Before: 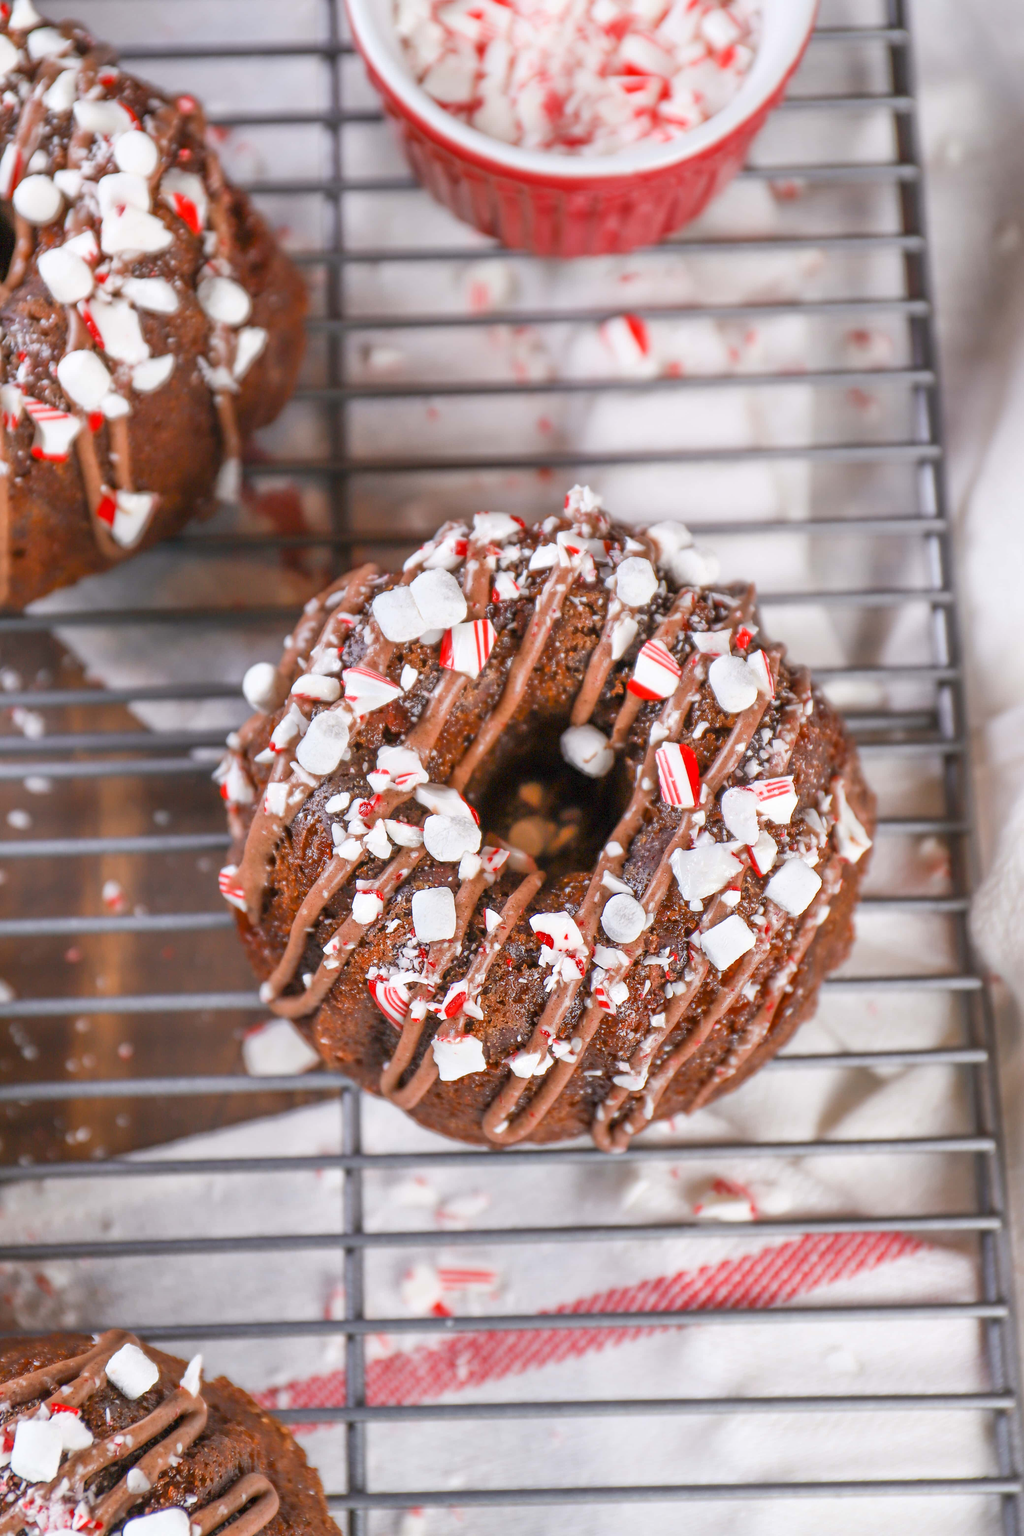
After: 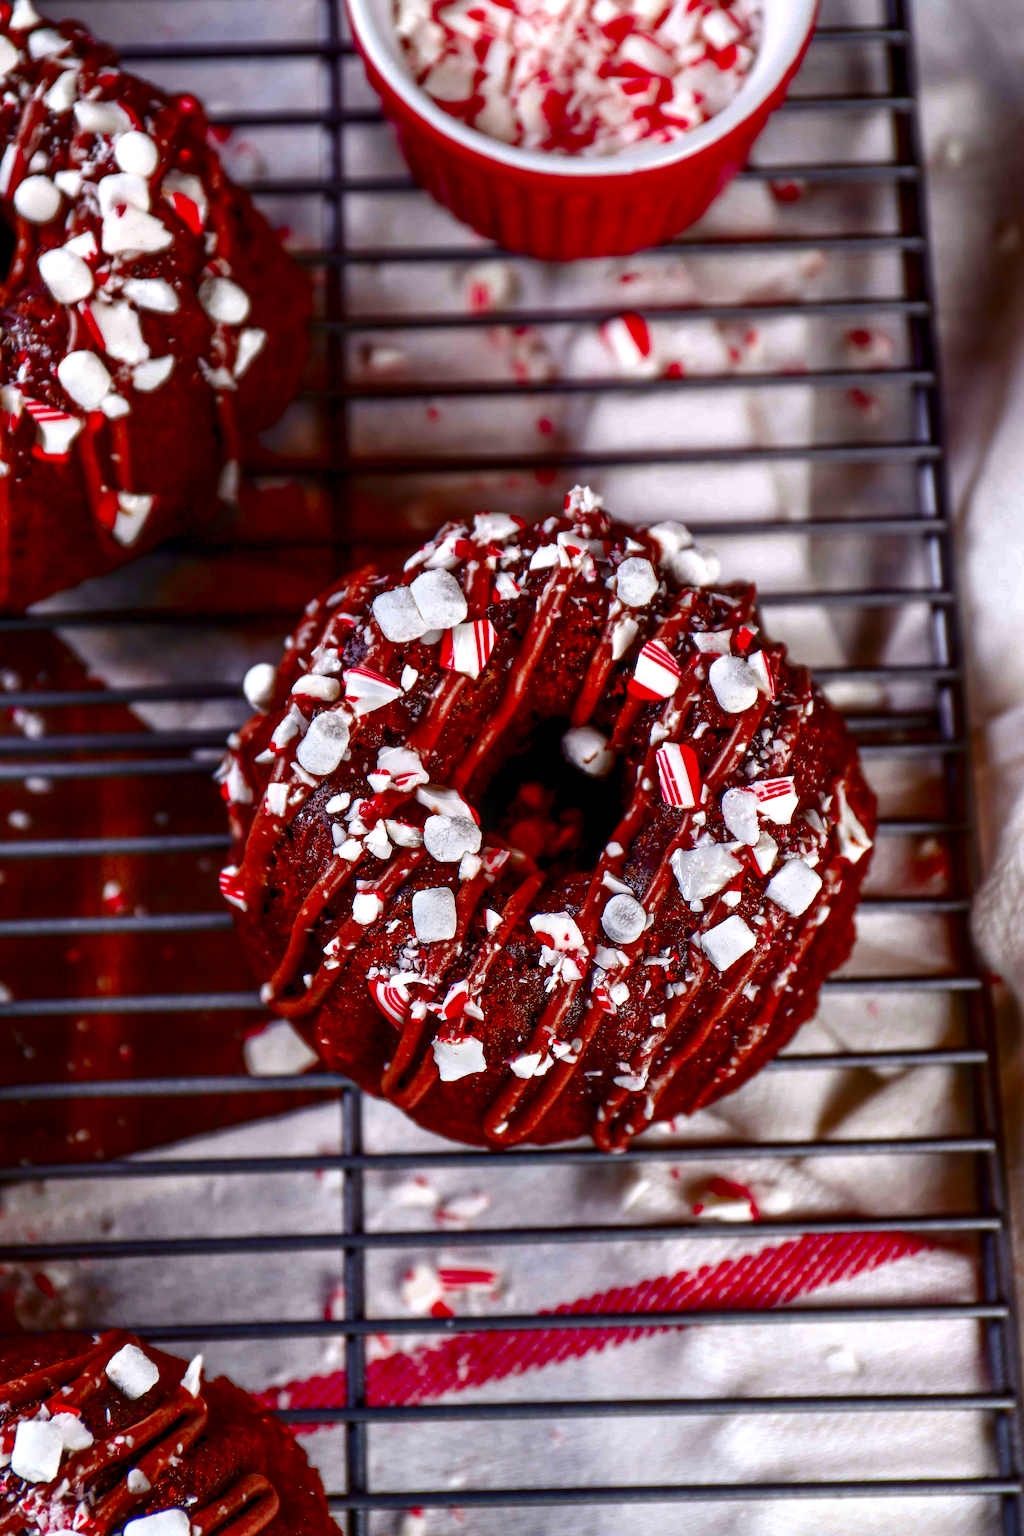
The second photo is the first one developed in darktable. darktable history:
rgb levels: levels [[0.013, 0.434, 0.89], [0, 0.5, 1], [0, 0.5, 1]]
local contrast: detail 130%
contrast brightness saturation: brightness -1, saturation 1
